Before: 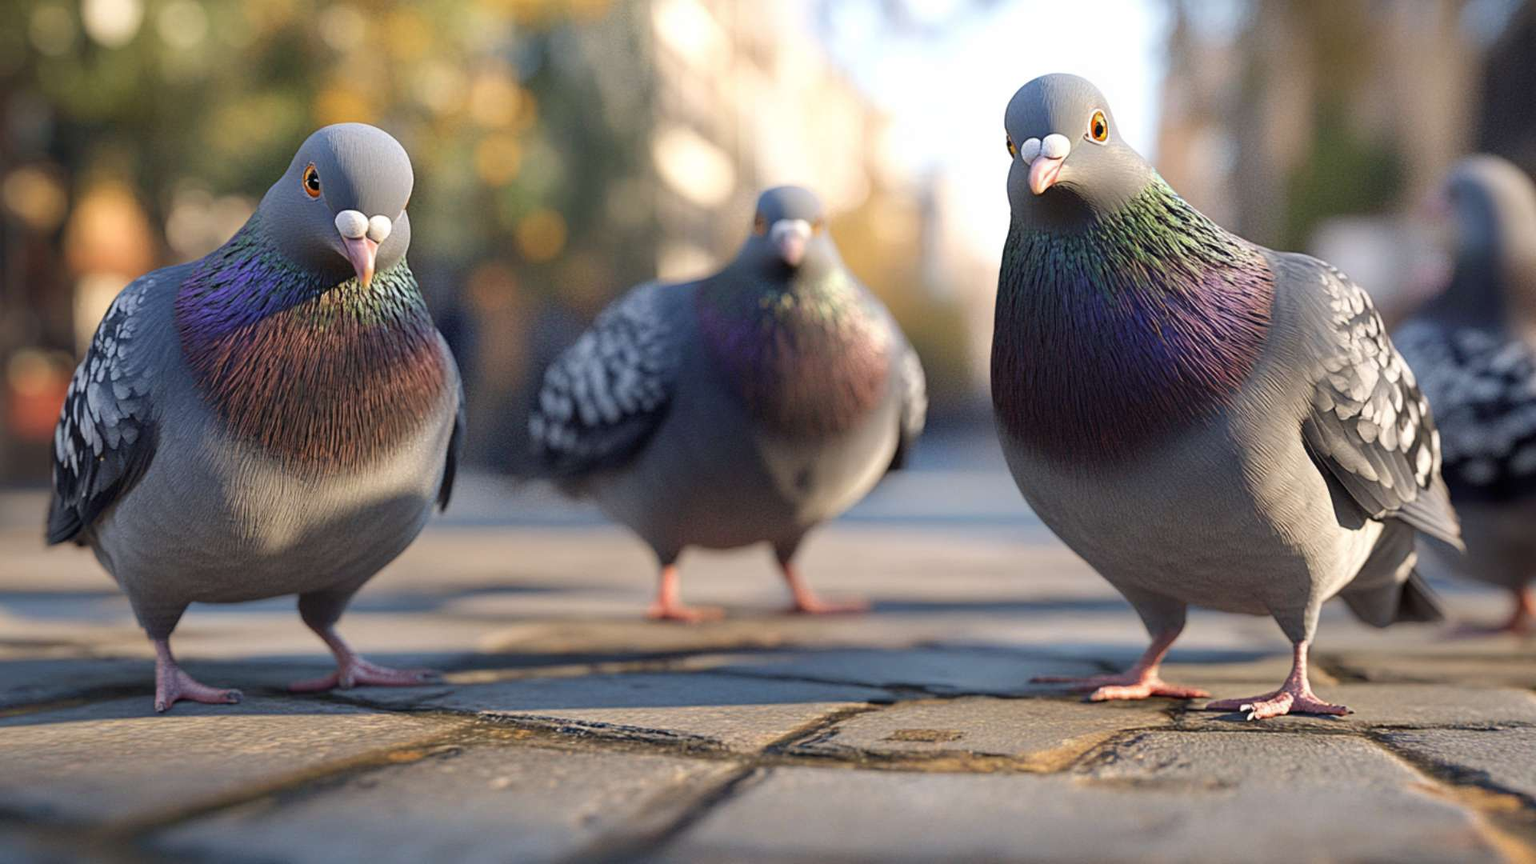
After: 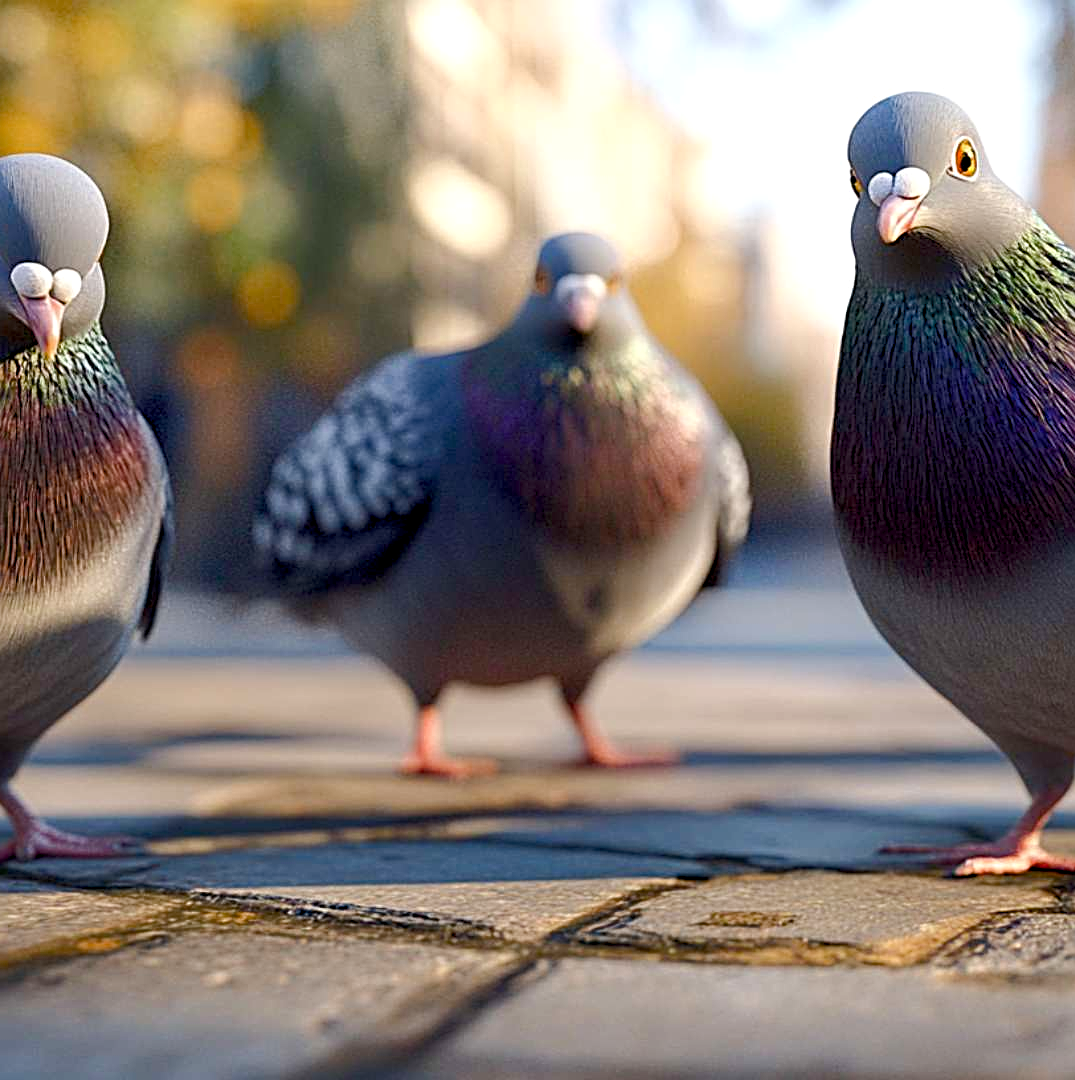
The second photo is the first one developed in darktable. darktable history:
crop: left 21.287%, right 22.696%
sharpen: radius 3.111
color balance rgb: global offset › luminance -0.507%, perceptual saturation grading › global saturation 0.387%, perceptual saturation grading › mid-tones 6.465%, perceptual saturation grading › shadows 71.921%
local contrast: highlights 105%, shadows 99%, detail 119%, midtone range 0.2
tone curve: curves: ch0 [(0, 0) (0.003, 0.003) (0.011, 0.01) (0.025, 0.023) (0.044, 0.041) (0.069, 0.064) (0.1, 0.092) (0.136, 0.125) (0.177, 0.163) (0.224, 0.207) (0.277, 0.255) (0.335, 0.309) (0.399, 0.375) (0.468, 0.459) (0.543, 0.548) (0.623, 0.629) (0.709, 0.716) (0.801, 0.808) (0.898, 0.911) (1, 1)], color space Lab, independent channels, preserve colors none
